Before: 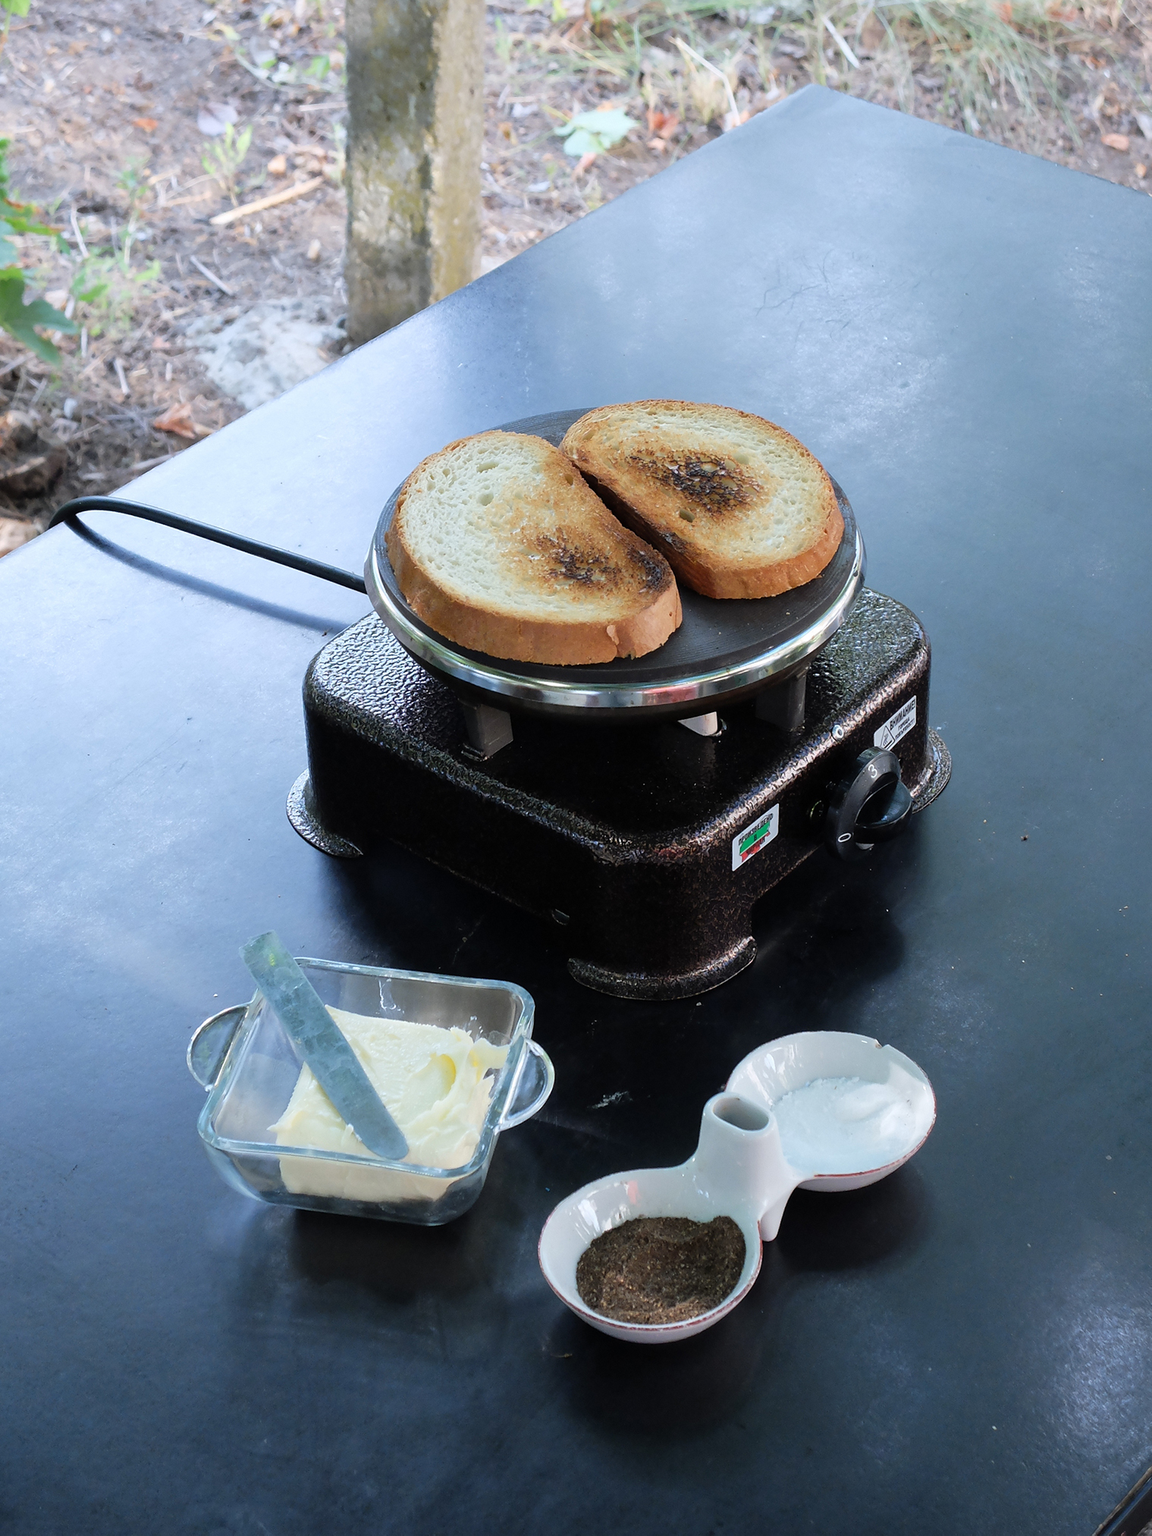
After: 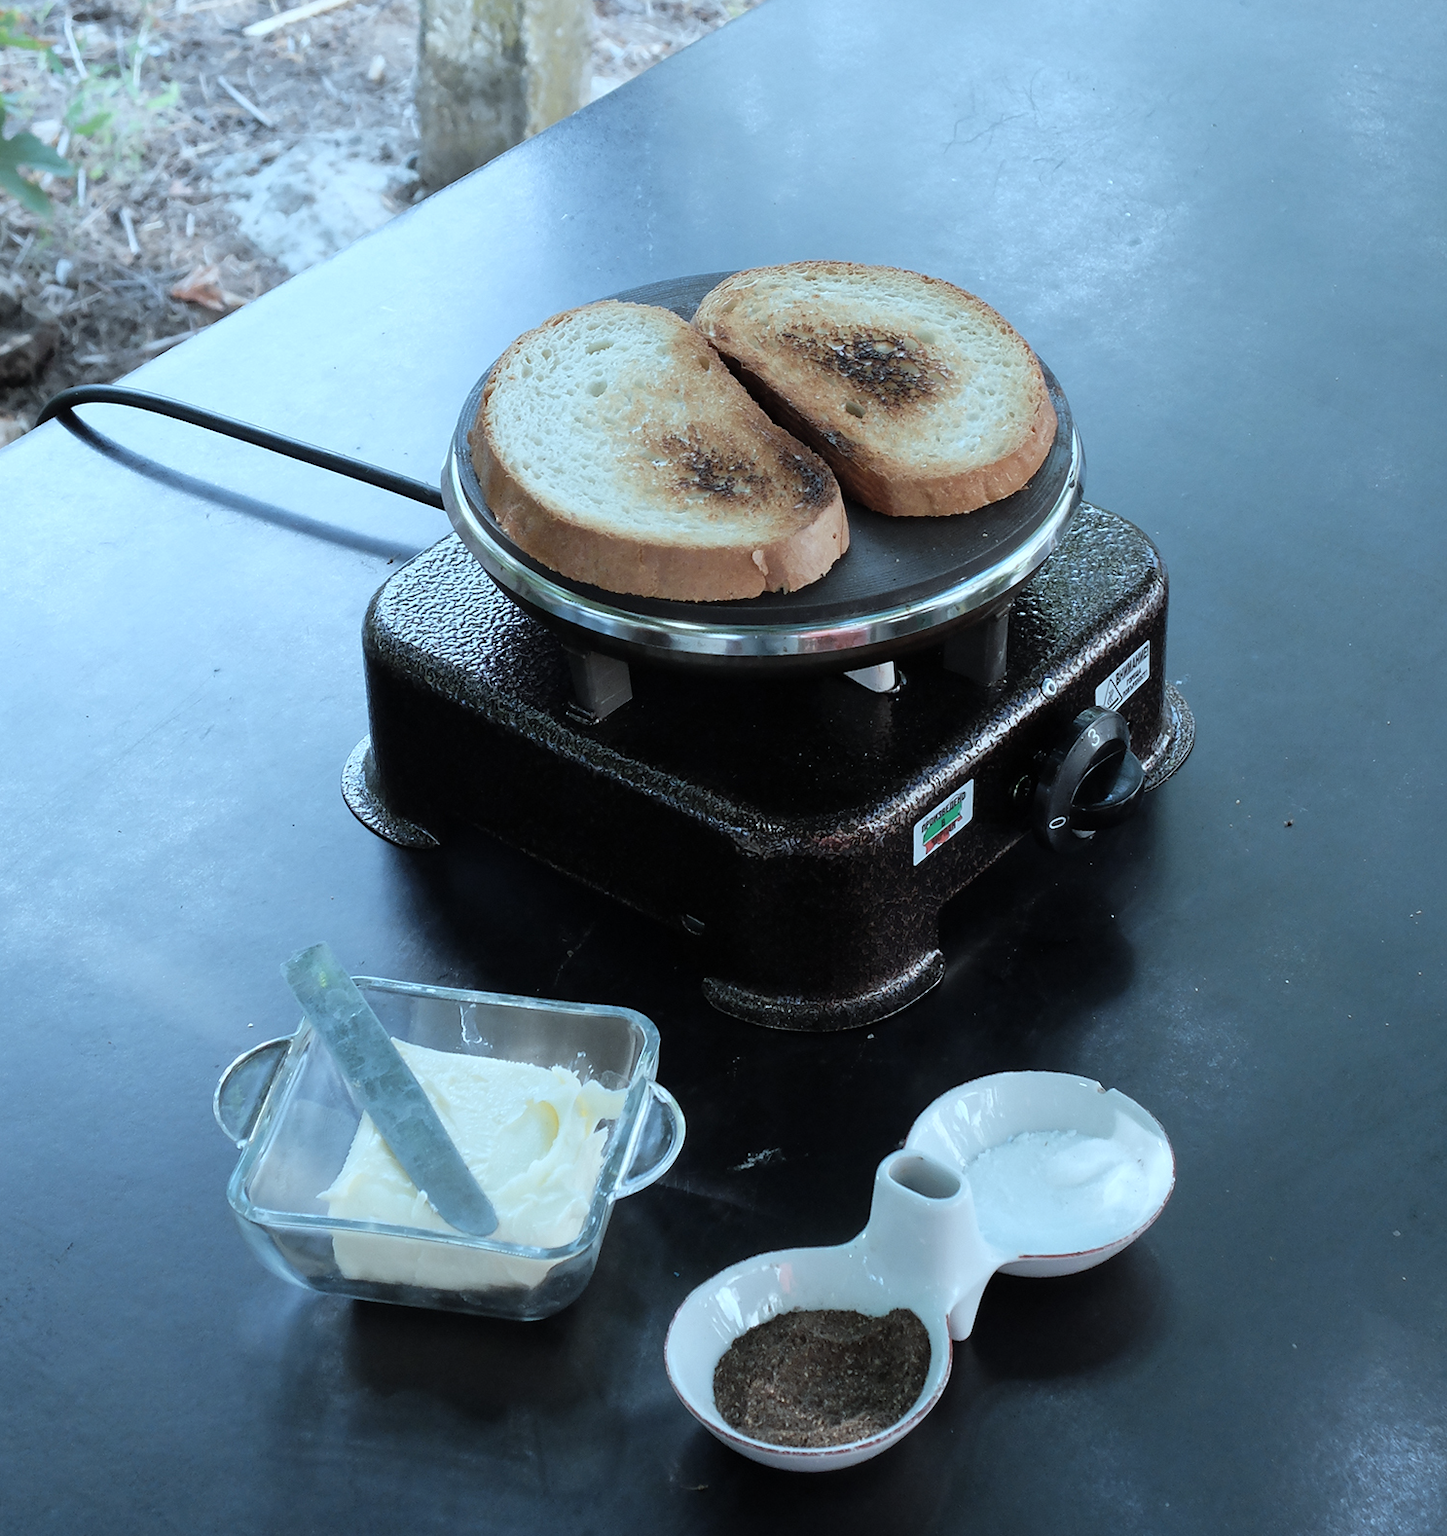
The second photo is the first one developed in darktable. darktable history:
crop and rotate: left 1.814%, top 12.818%, right 0.25%, bottom 9.225%
color correction: highlights a* -12.64, highlights b* -18.1, saturation 0.7
